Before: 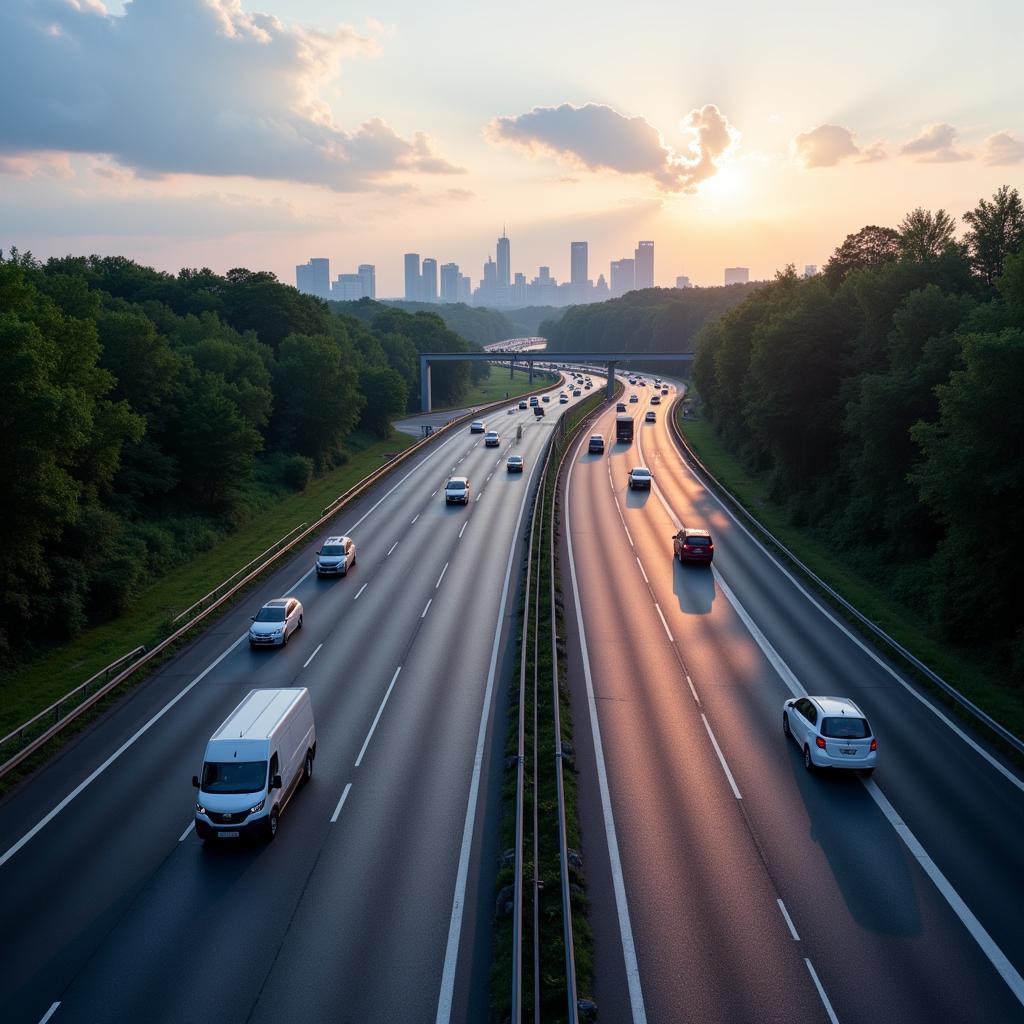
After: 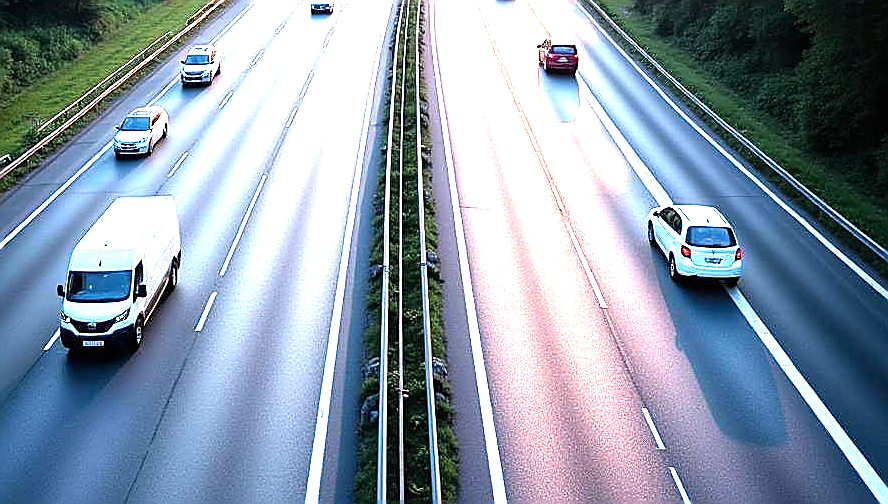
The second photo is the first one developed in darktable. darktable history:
exposure: black level correction 0, exposure 2.091 EV, compensate highlight preservation false
tone equalizer: -8 EV -1.09 EV, -7 EV -1.03 EV, -6 EV -0.853 EV, -5 EV -0.601 EV, -3 EV 0.579 EV, -2 EV 0.854 EV, -1 EV 1.01 EV, +0 EV 1.08 EV
sharpen: radius 1.423, amount 1.235, threshold 0.626
crop and rotate: left 13.241%, top 47.951%, bottom 2.822%
